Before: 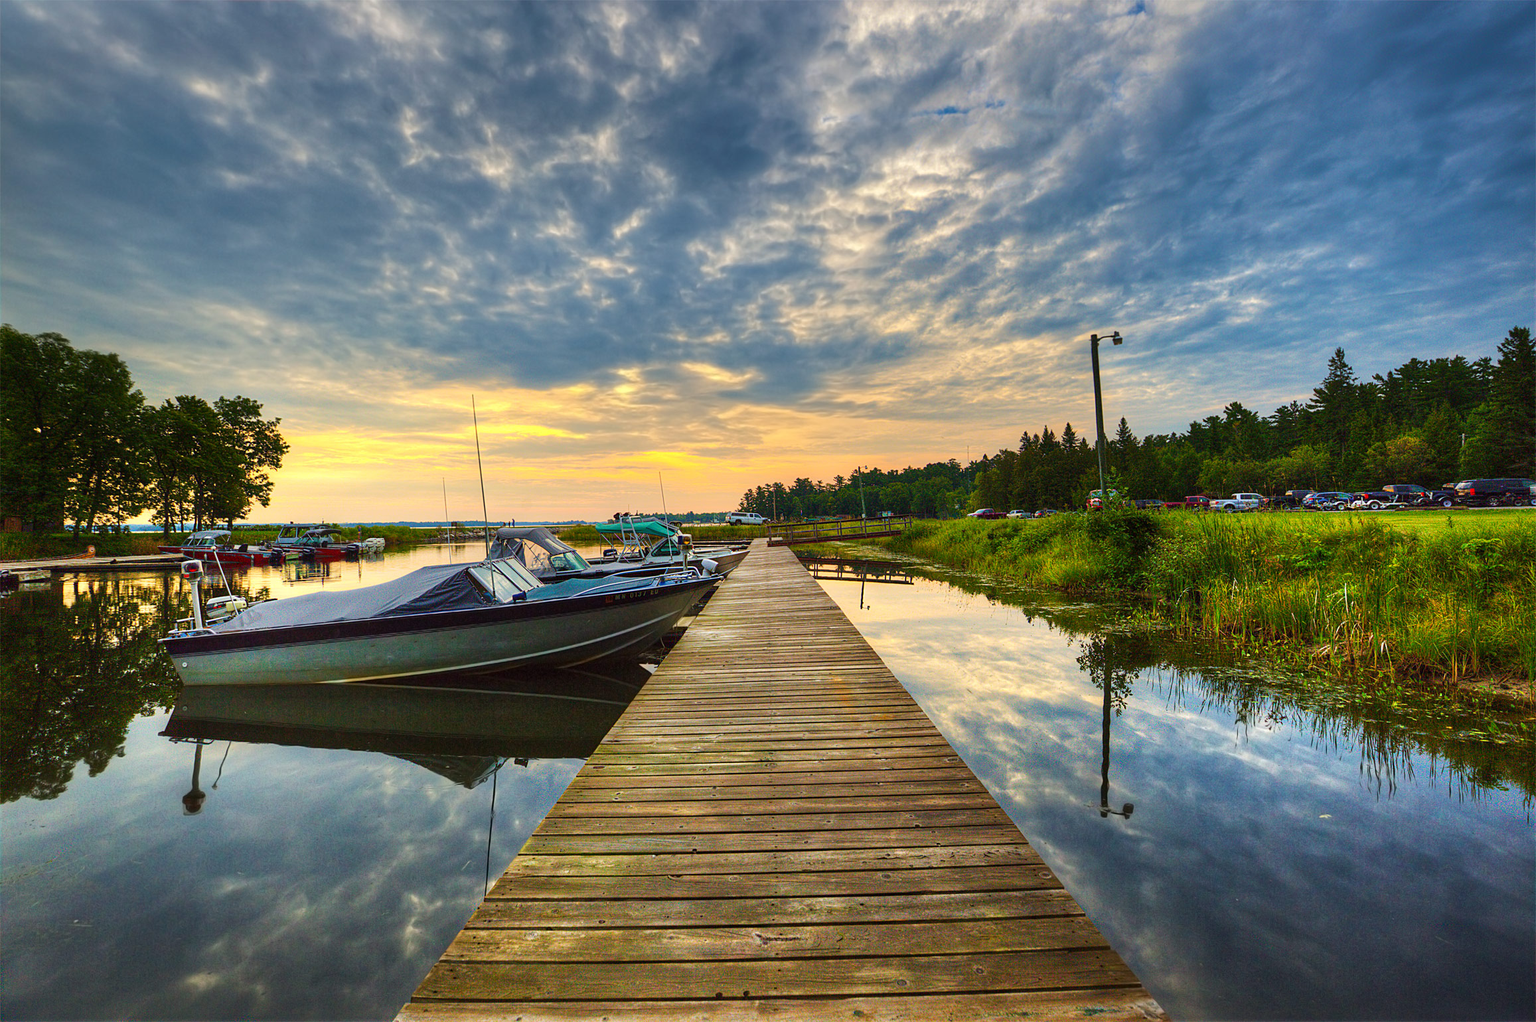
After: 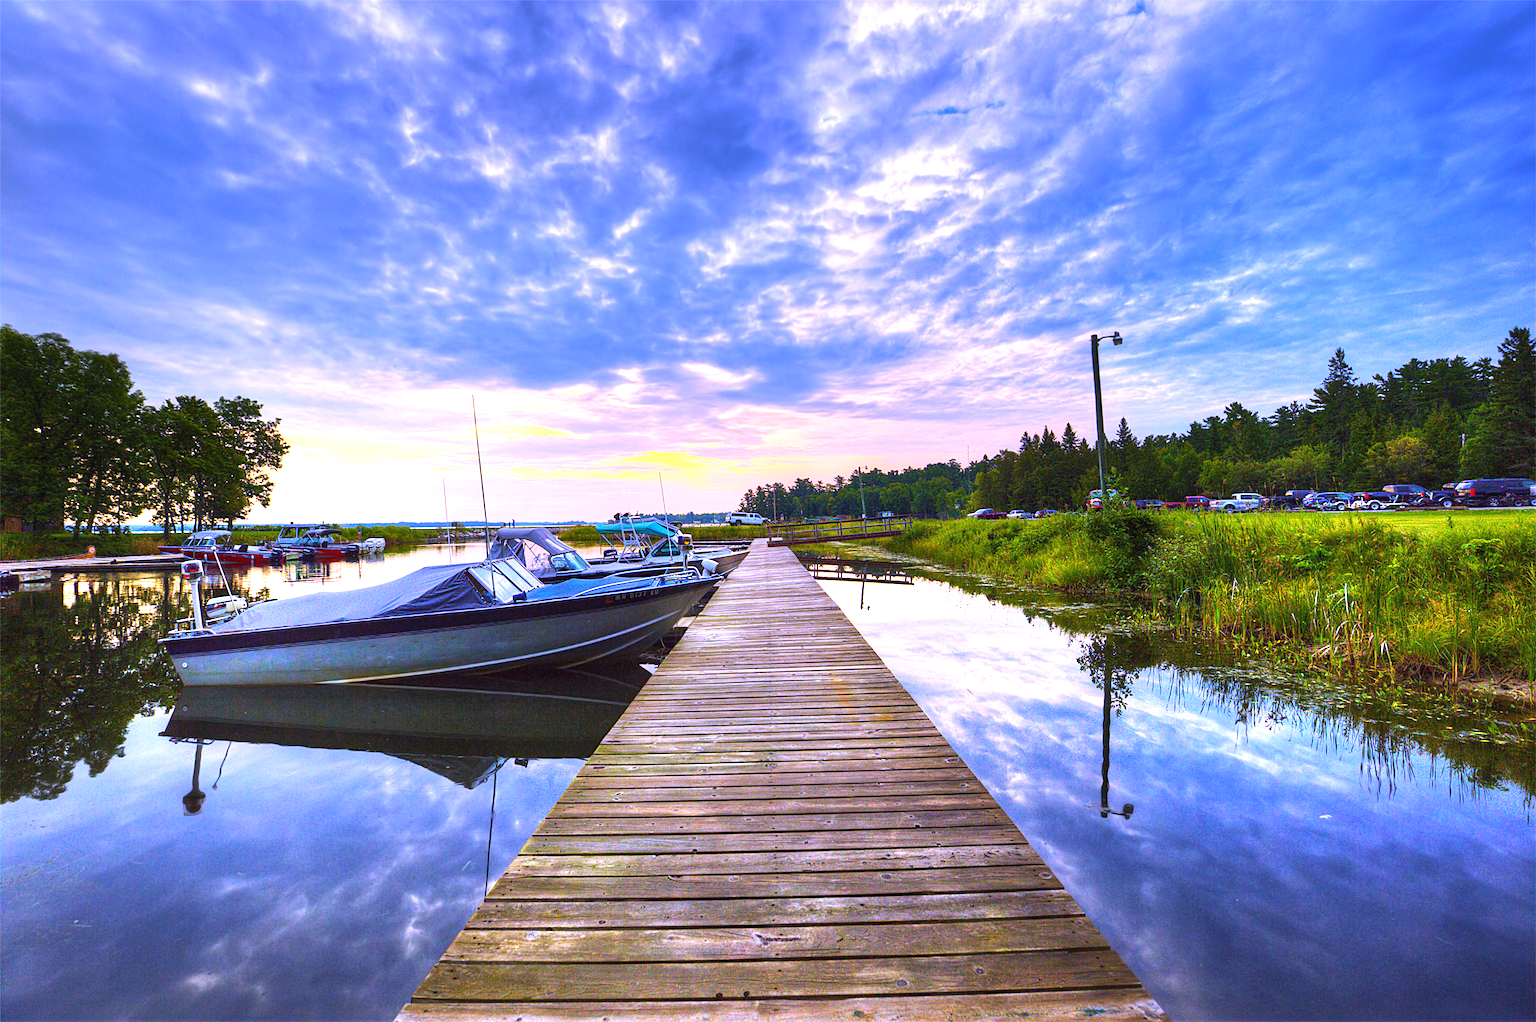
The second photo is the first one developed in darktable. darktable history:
exposure: exposure 0.657 EV, compensate highlight preservation false
white balance: red 0.98, blue 1.61
